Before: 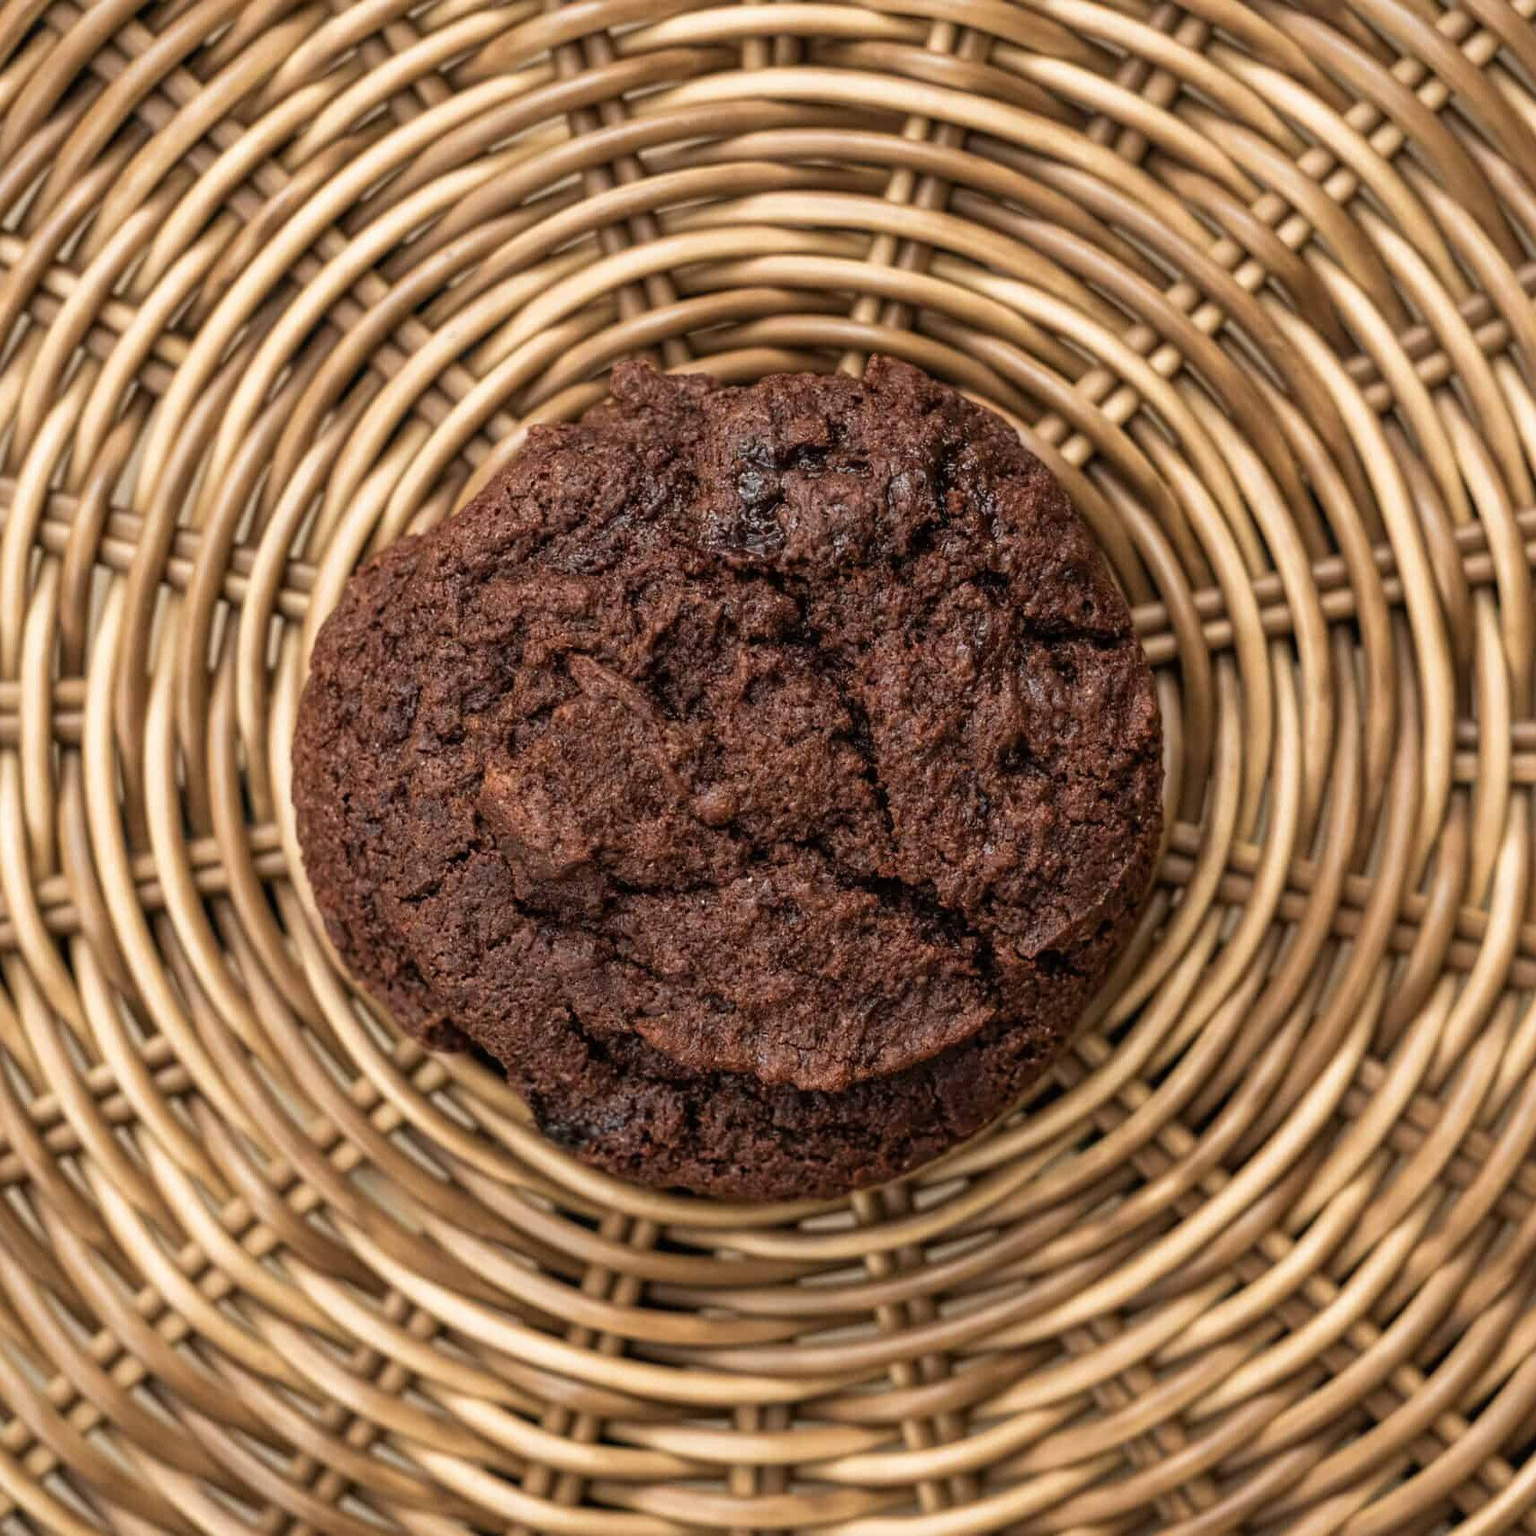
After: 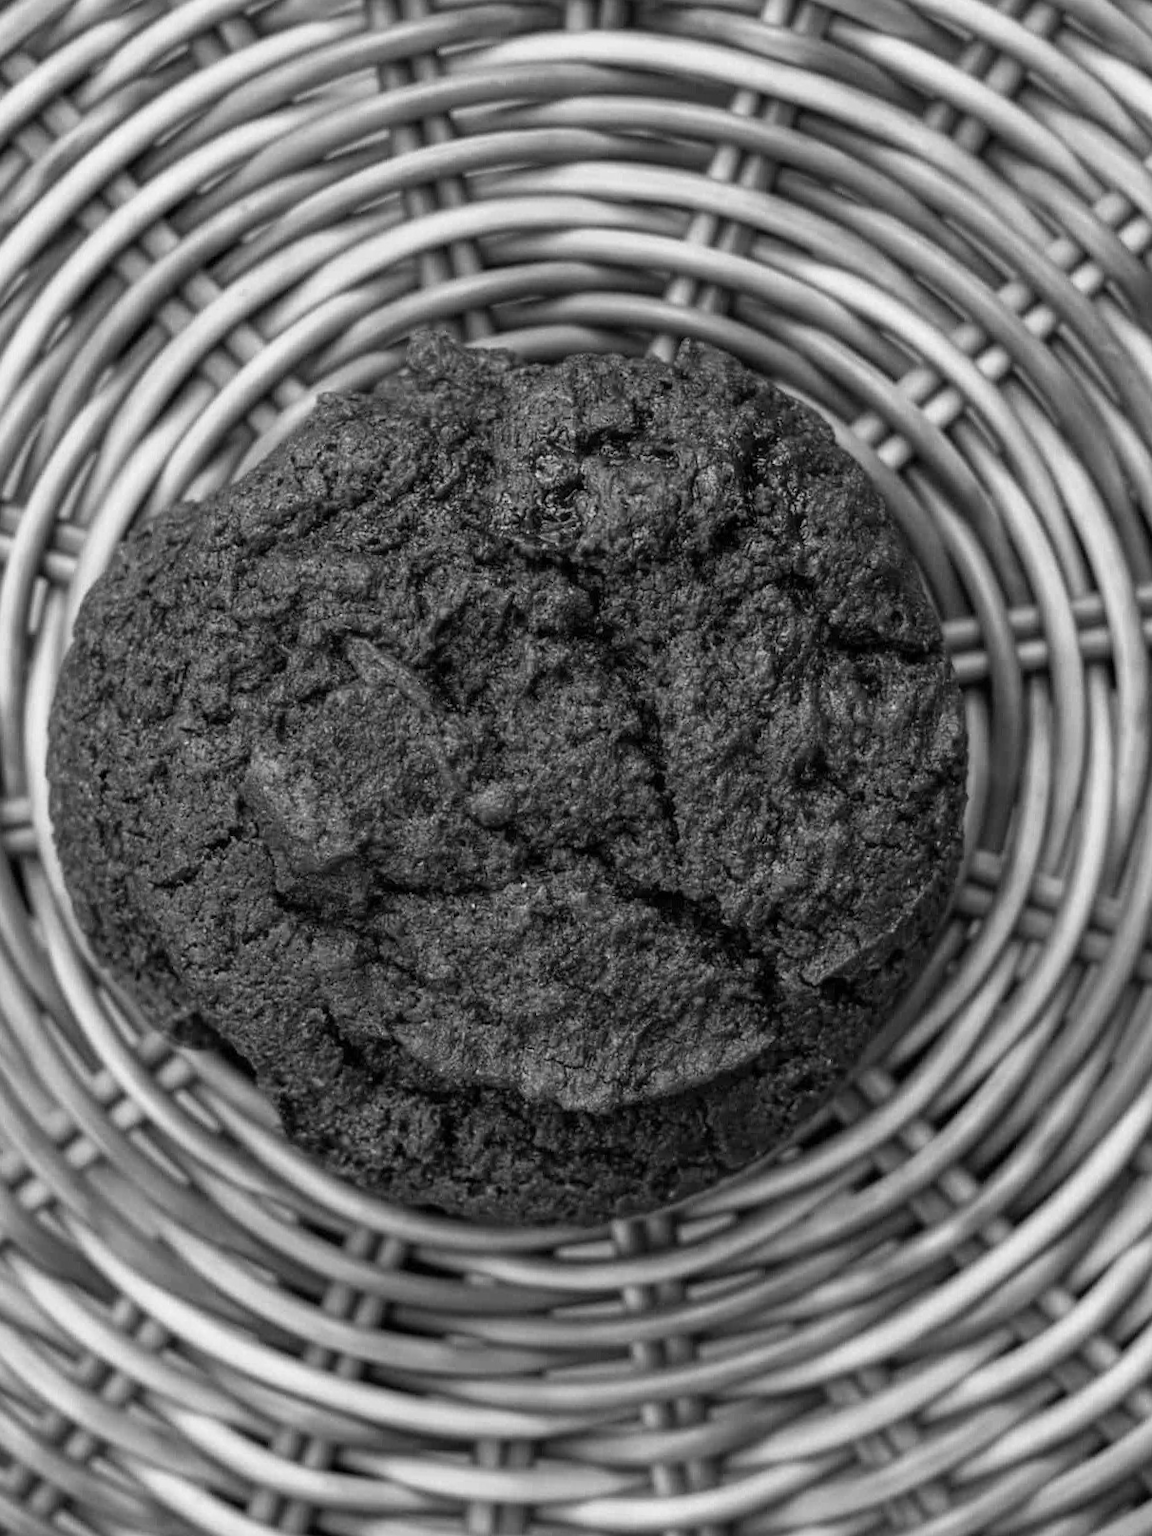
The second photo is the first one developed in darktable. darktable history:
tone equalizer: -8 EV -0.55 EV
crop and rotate: angle -3.27°, left 14.277%, top 0.028%, right 10.766%, bottom 0.028%
monochrome: a -35.87, b 49.73, size 1.7
